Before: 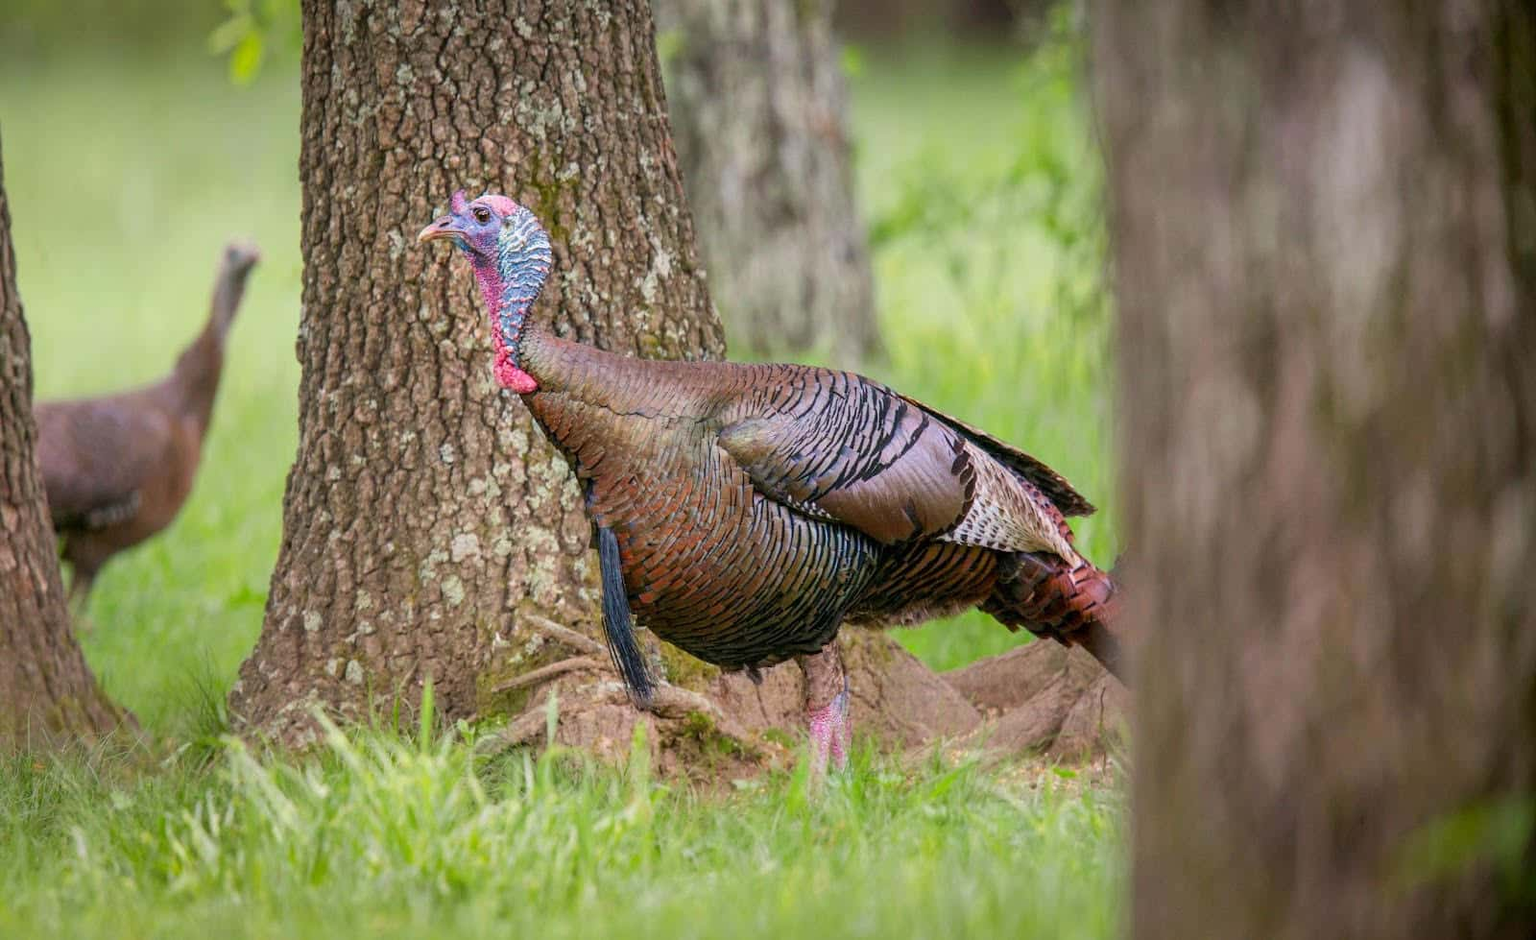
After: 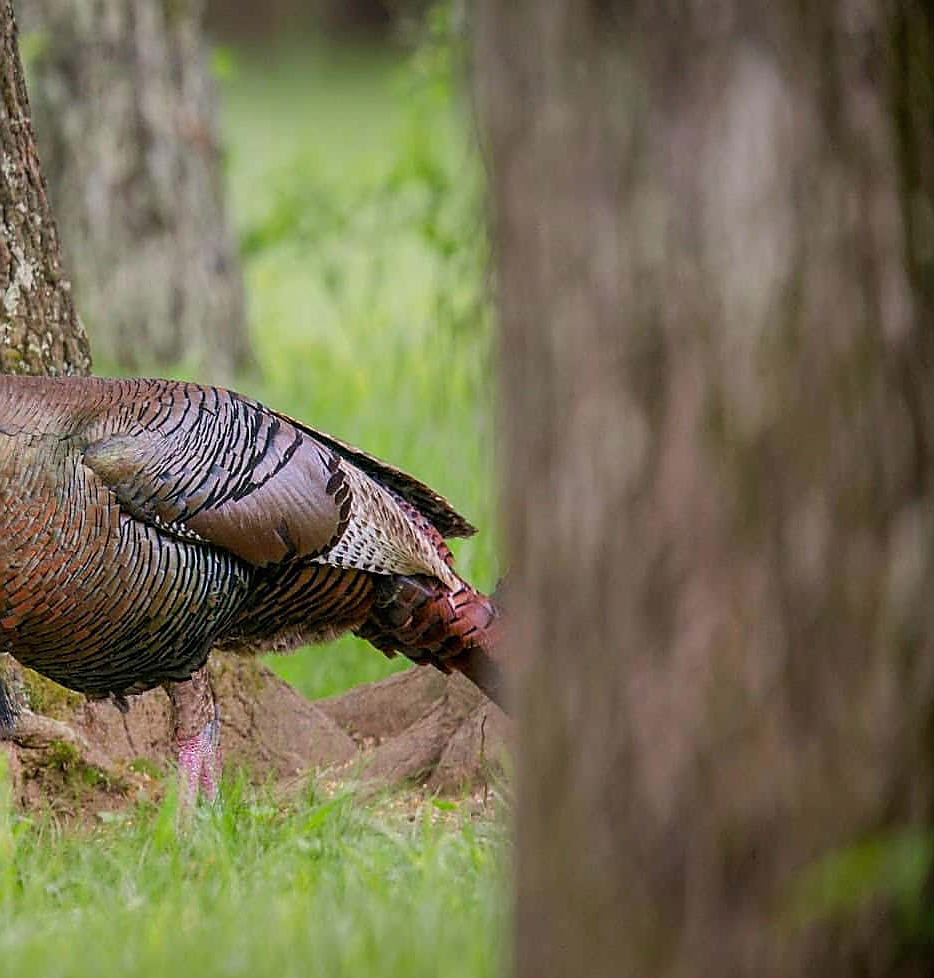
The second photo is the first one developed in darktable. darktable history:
shadows and highlights: radius 126.46, shadows 30.29, highlights -30.64, low approximation 0.01, soften with gaussian
crop: left 41.572%
sharpen: radius 1.355, amount 1.234, threshold 0.619
exposure: exposure -0.179 EV, compensate exposure bias true, compensate highlight preservation false
